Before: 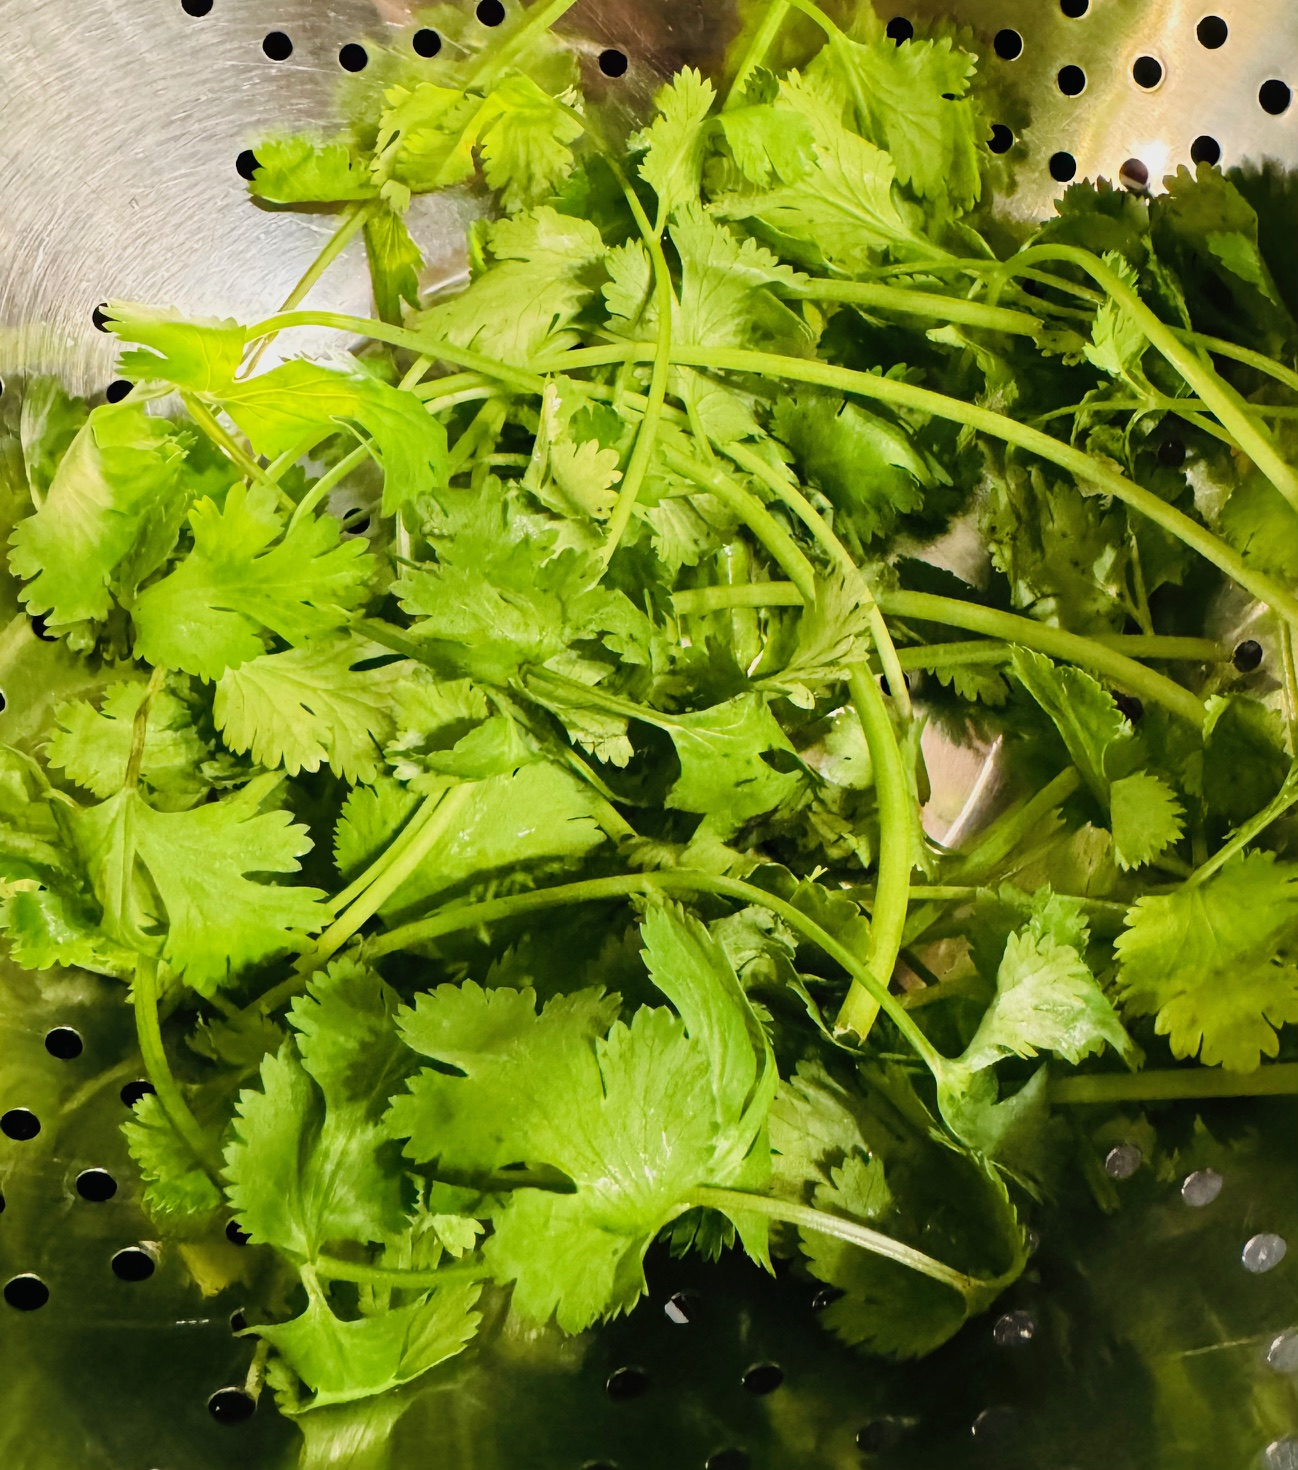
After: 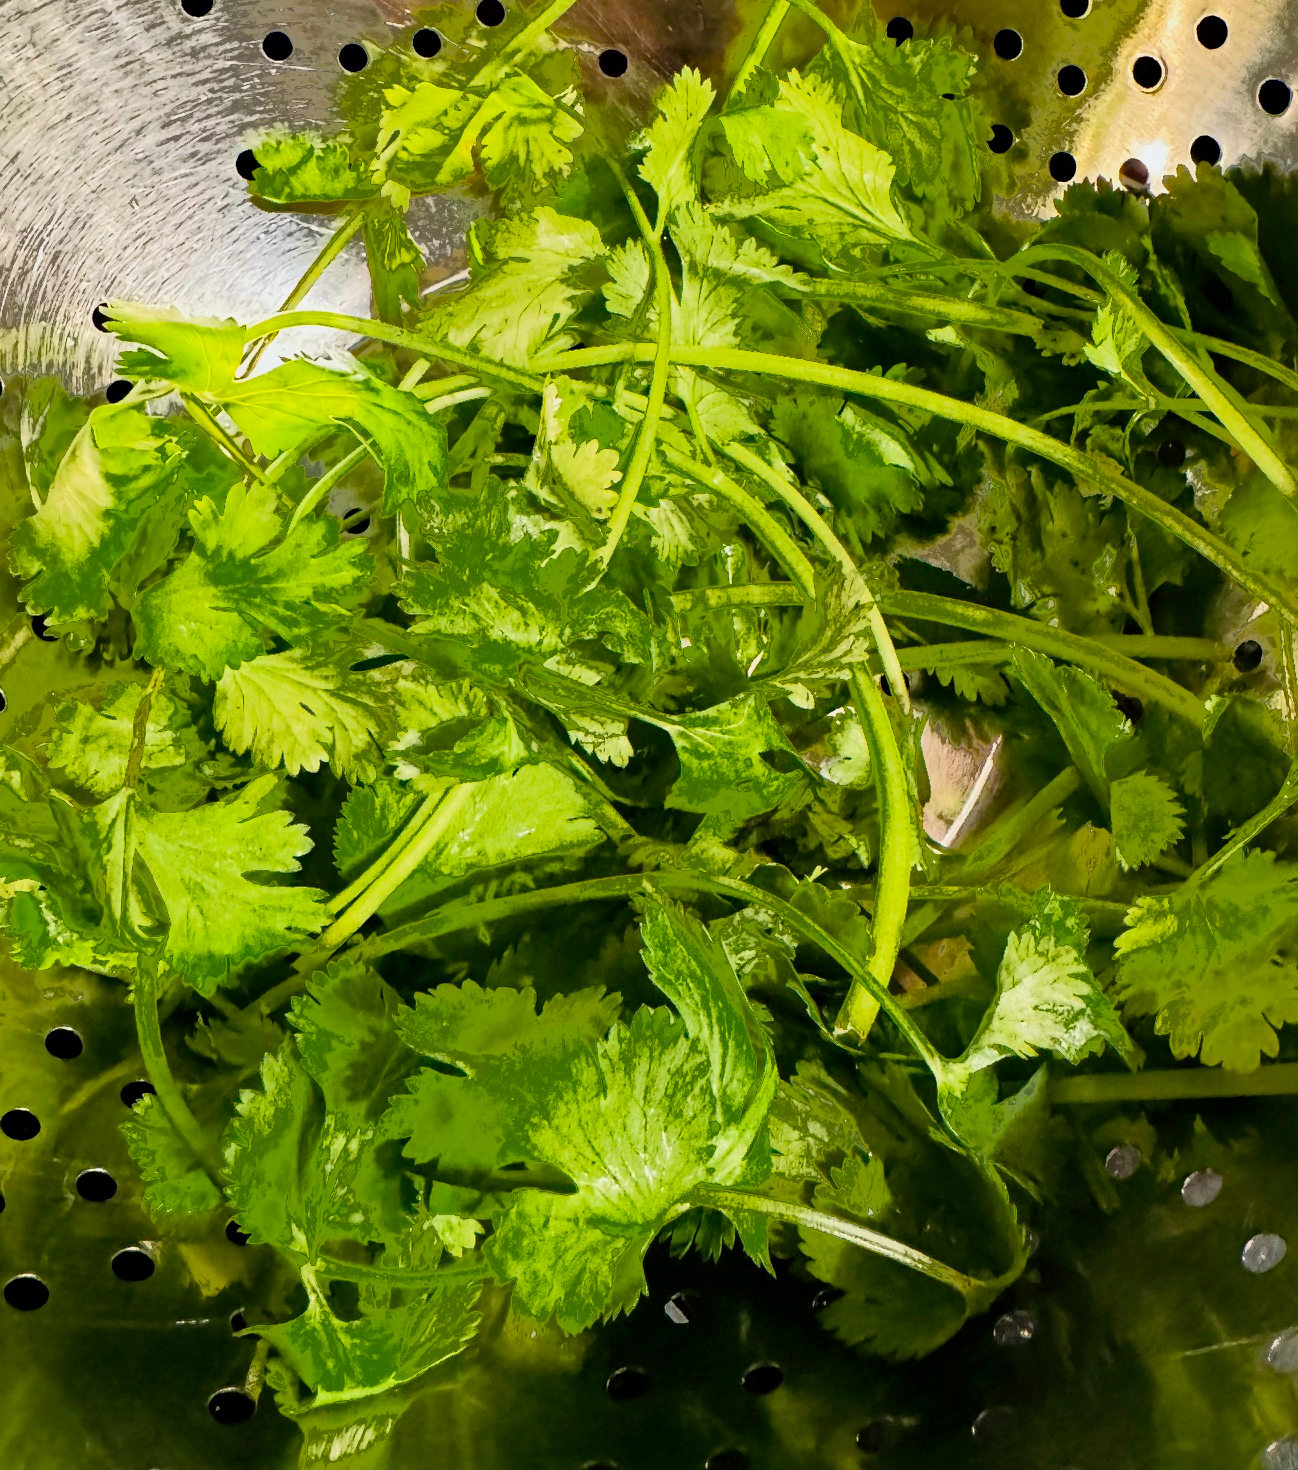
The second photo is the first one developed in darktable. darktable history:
haze removal: strength 0.29, distance 0.25, compatibility mode true, adaptive false
fill light: exposure -0.73 EV, center 0.69, width 2.2
